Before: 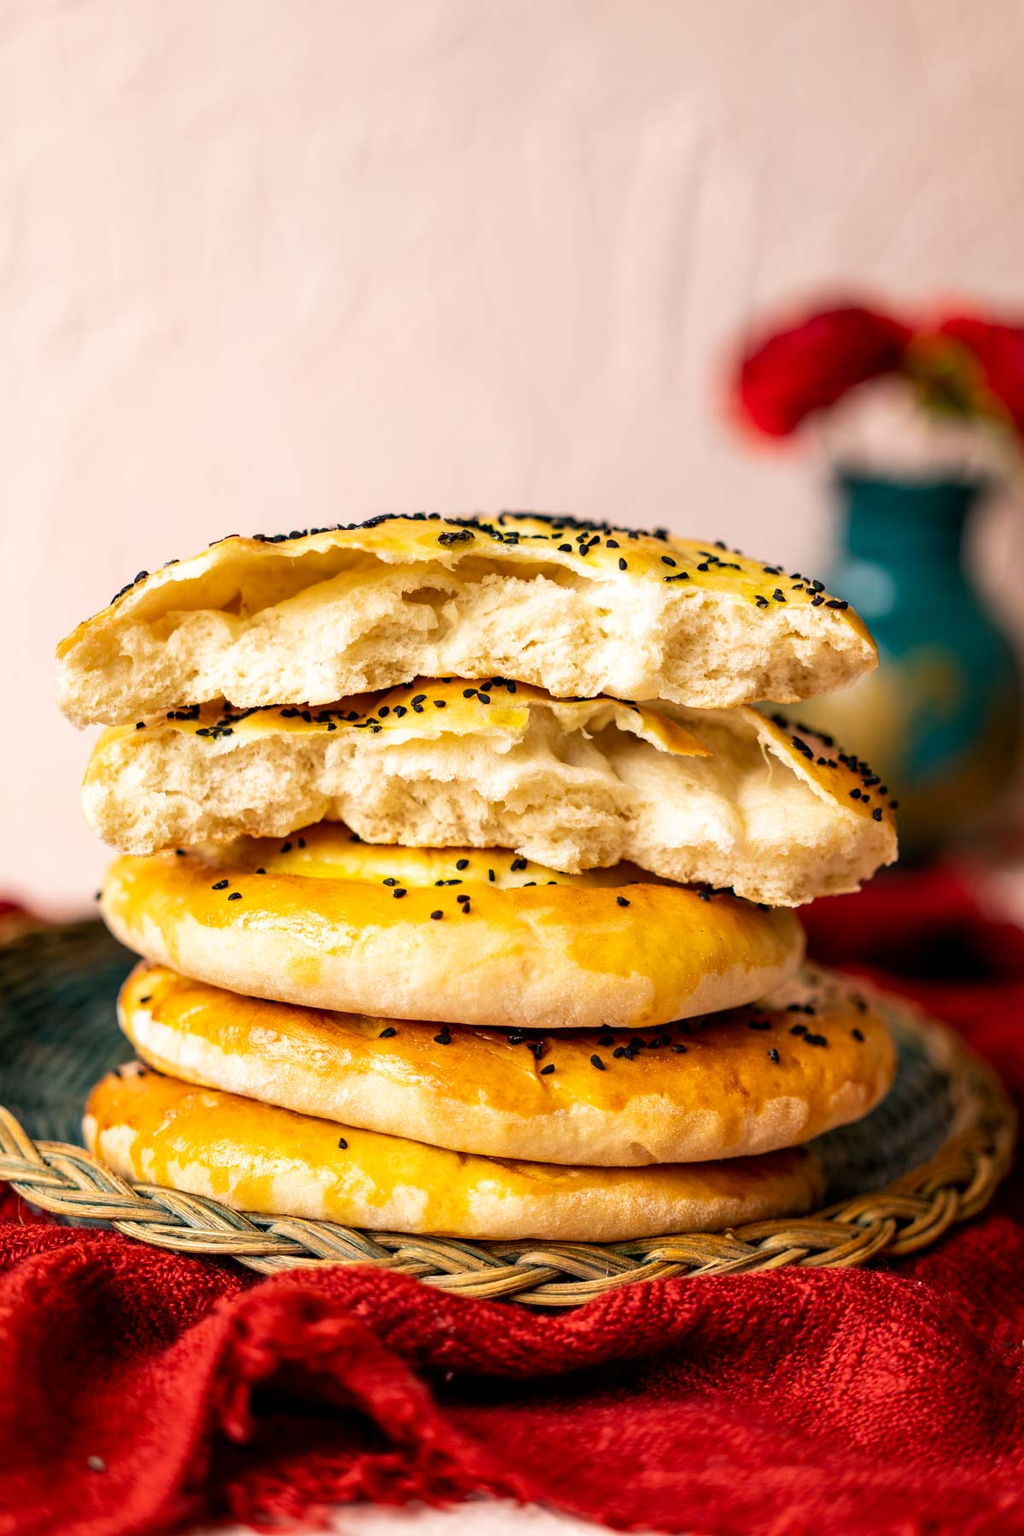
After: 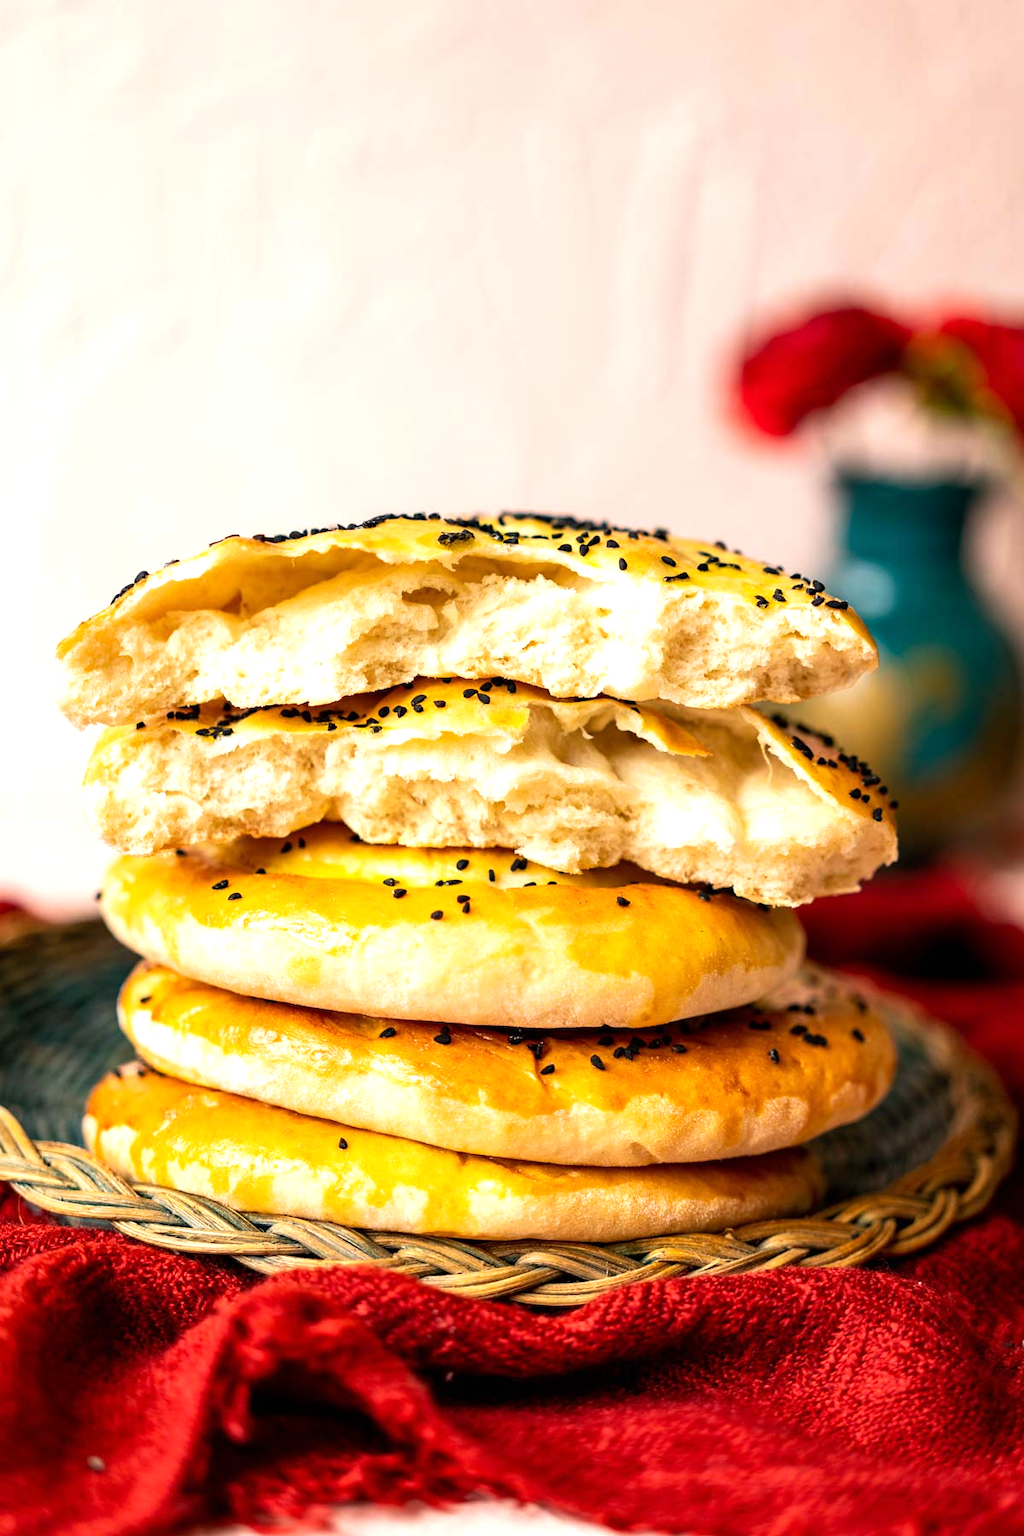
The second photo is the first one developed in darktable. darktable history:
tone equalizer: -8 EV -0.426 EV, -7 EV -0.406 EV, -6 EV -0.296 EV, -5 EV -0.183 EV, -3 EV 0.204 EV, -2 EV 0.339 EV, -1 EV 0.411 EV, +0 EV 0.395 EV, smoothing diameter 24.91%, edges refinement/feathering 10.95, preserve details guided filter
